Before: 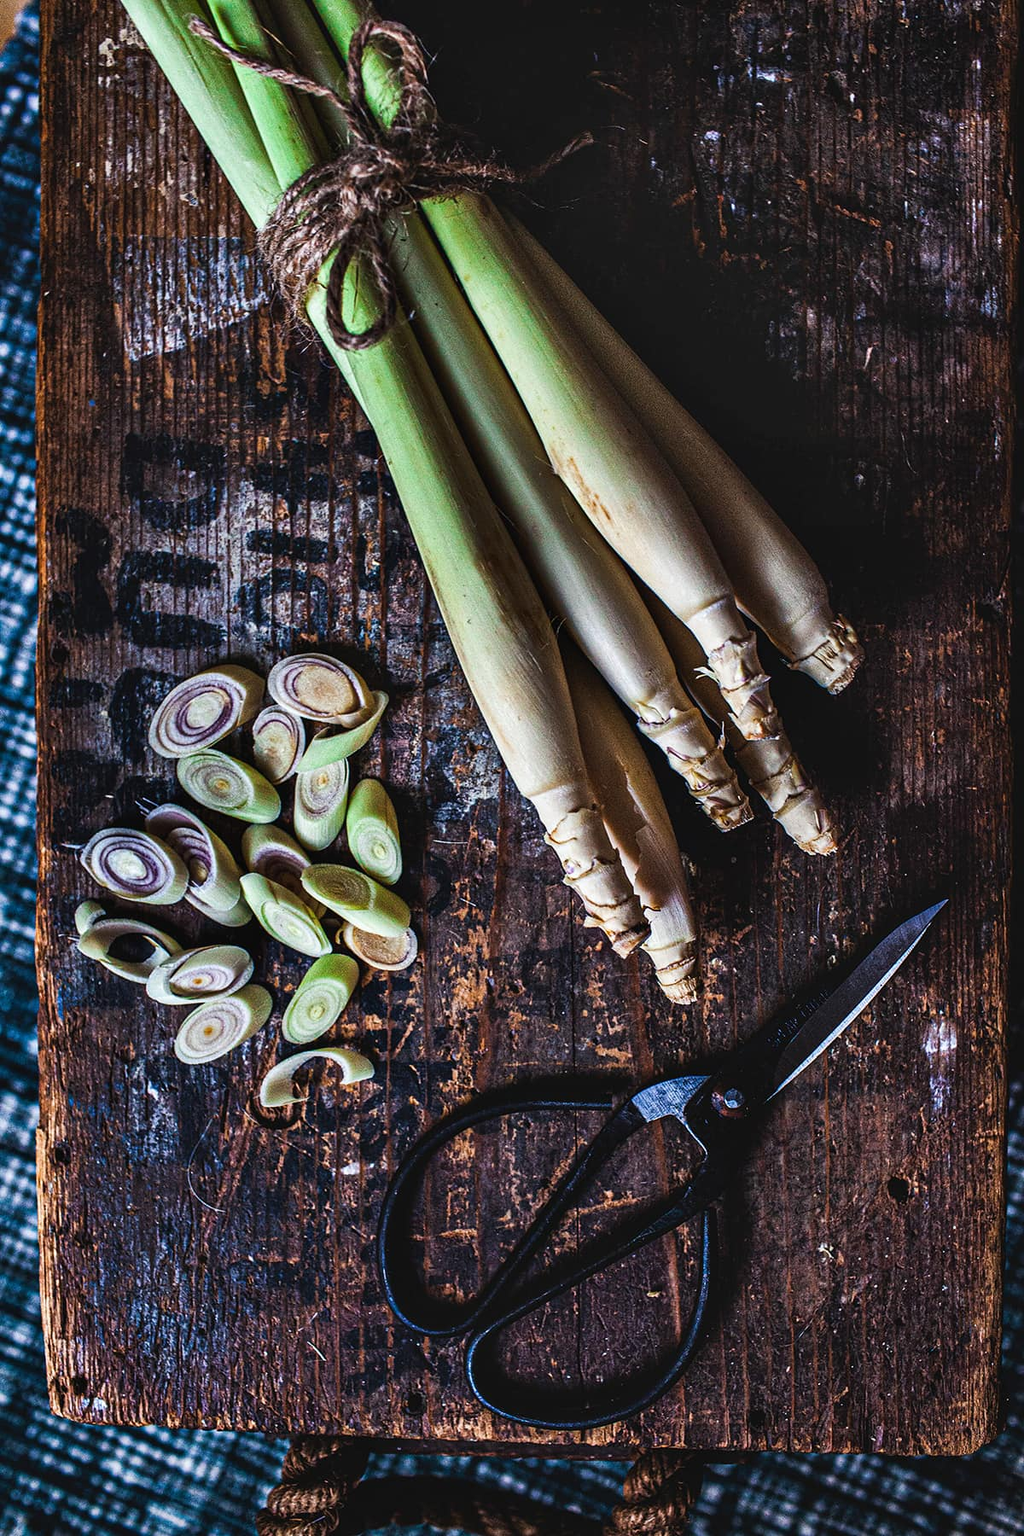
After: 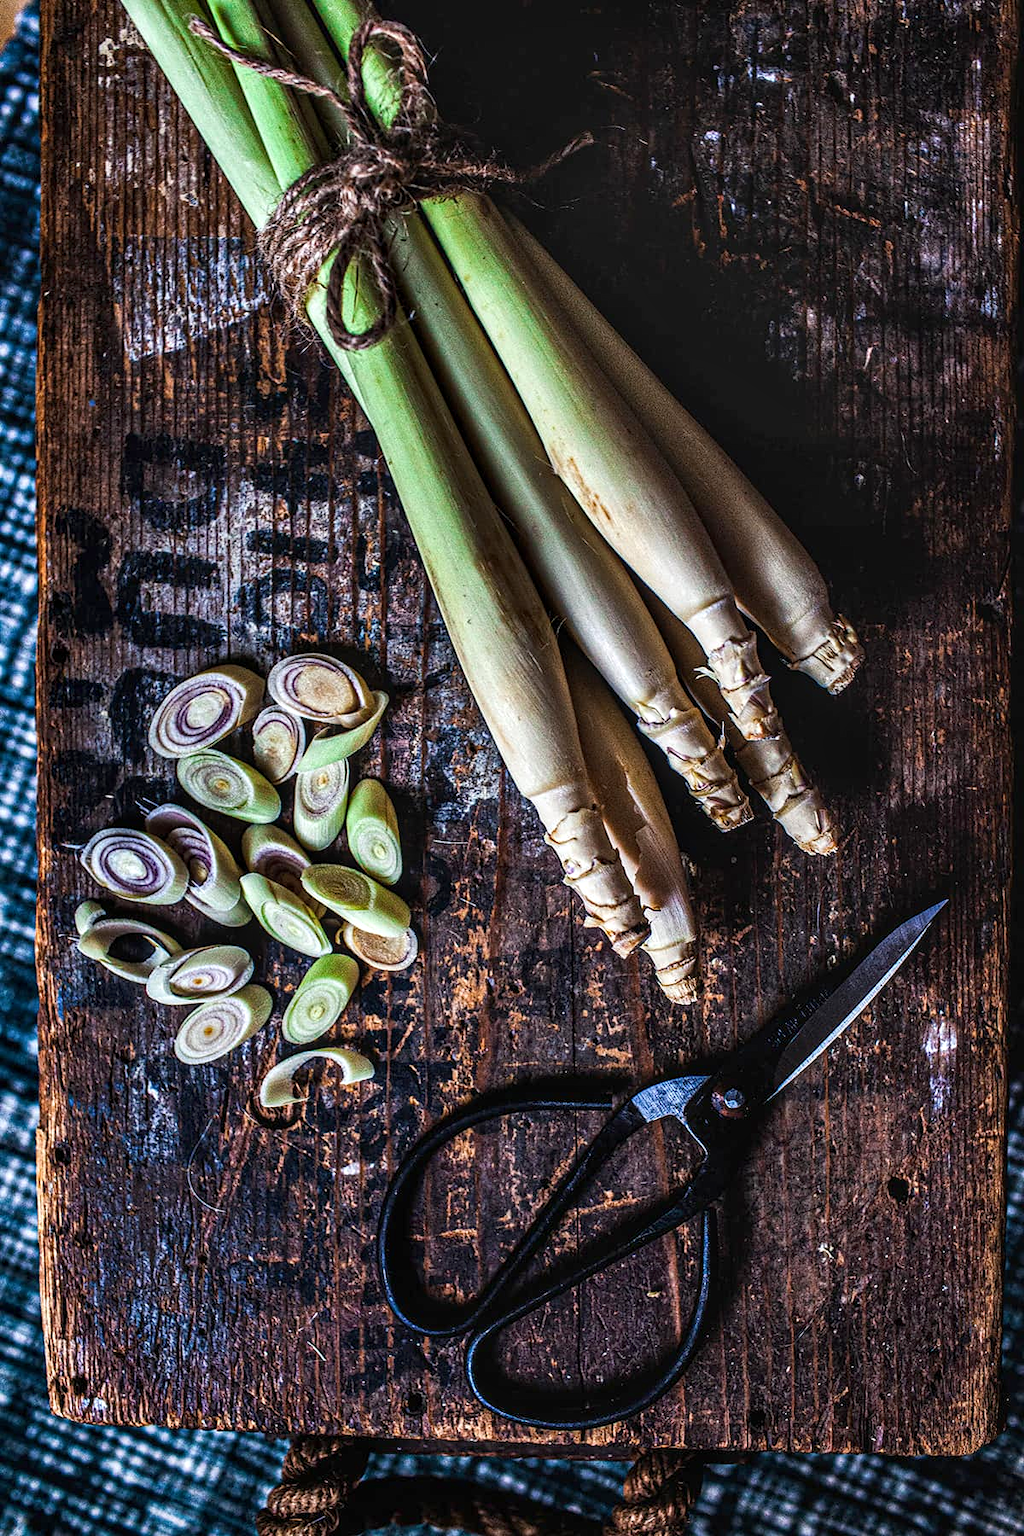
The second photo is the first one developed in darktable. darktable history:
local contrast: detail 130%
exposure: black level correction 0.002, exposure 0.149 EV, compensate highlight preservation false
